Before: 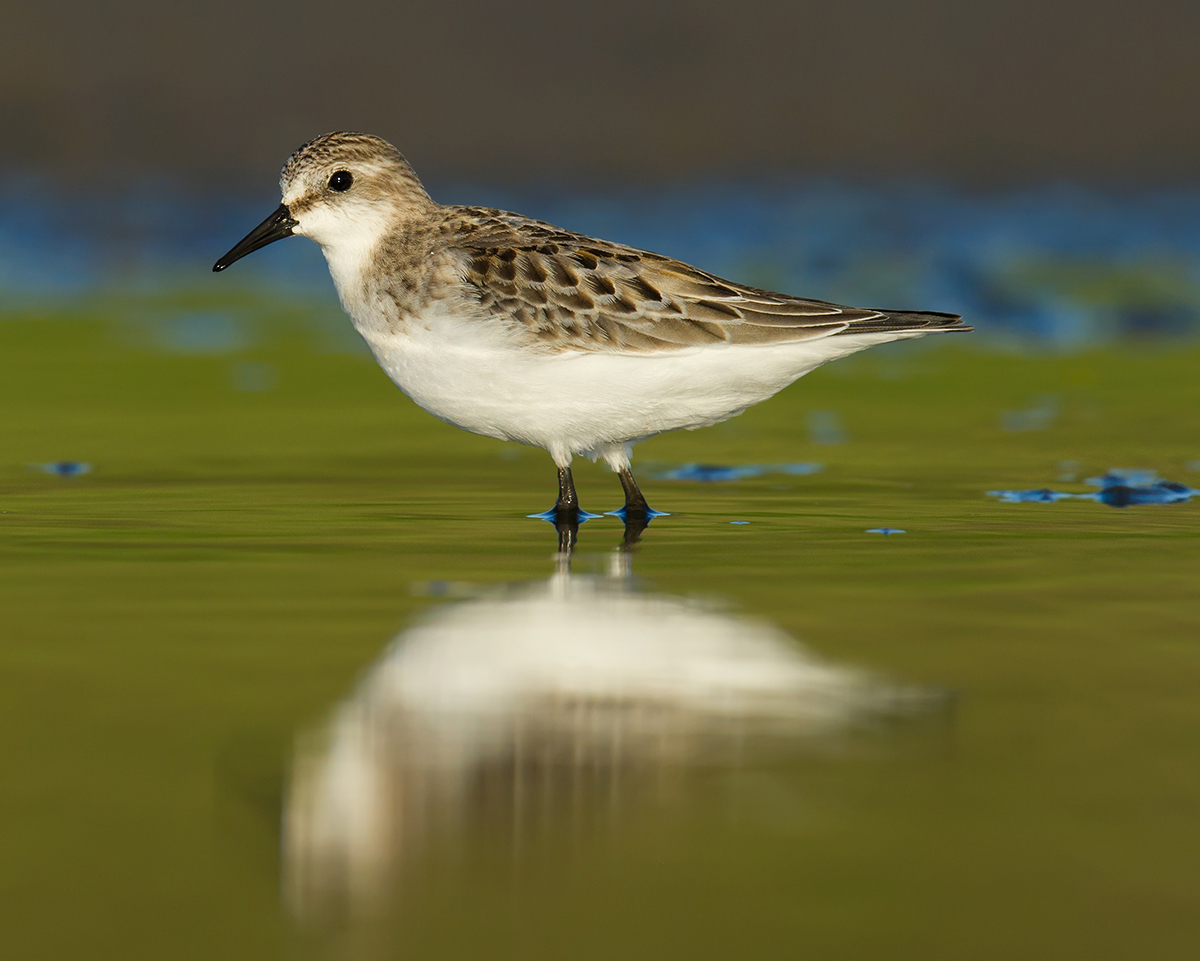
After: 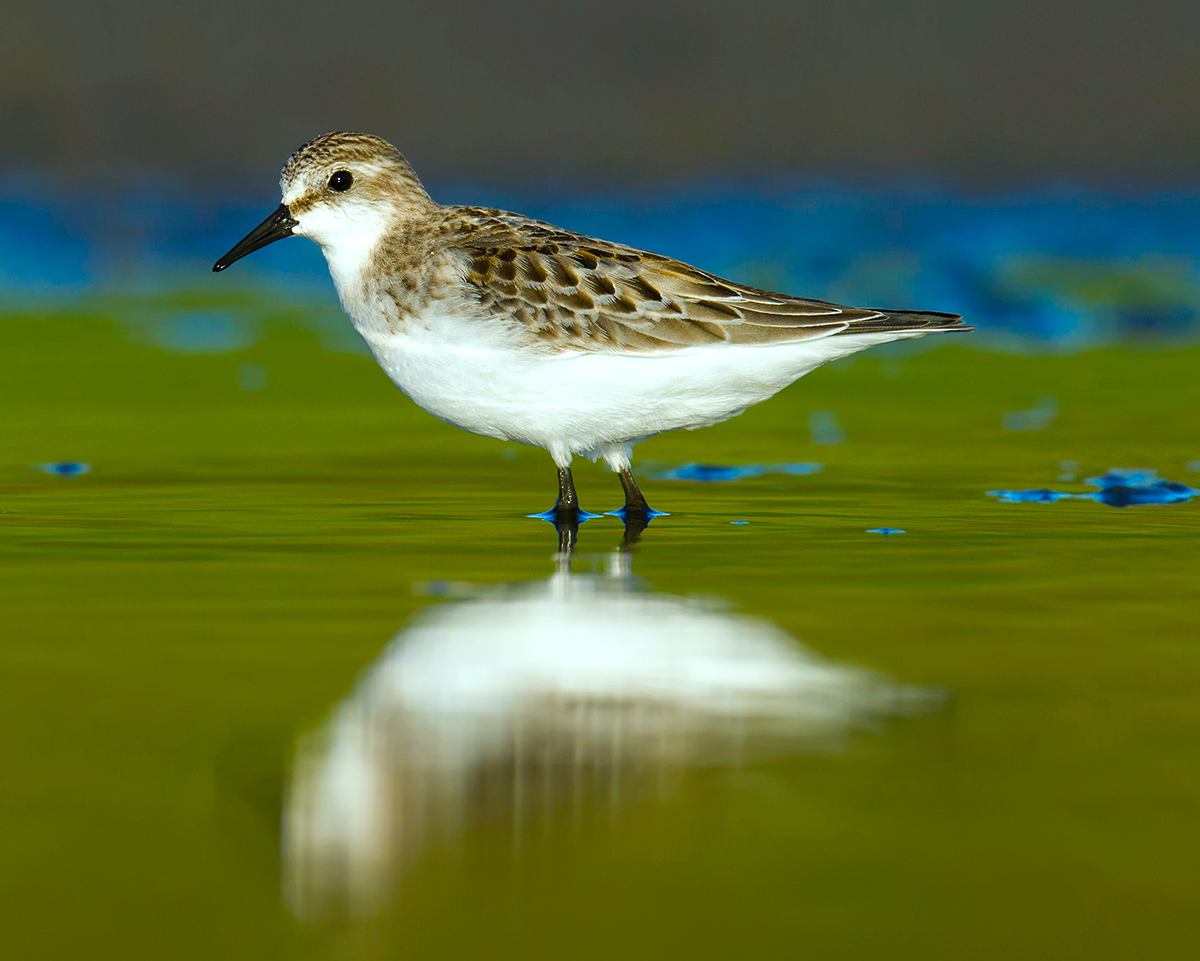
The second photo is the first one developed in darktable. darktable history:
color calibration: illuminant F (fluorescent), F source F9 (Cool White Deluxe 4150 K) – high CRI, x 0.374, y 0.373, temperature 4159.98 K
color balance rgb: perceptual saturation grading › global saturation 23.916%, perceptual saturation grading › highlights -23.817%, perceptual saturation grading › mid-tones 24.14%, perceptual saturation grading › shadows 41.147%, perceptual brilliance grading › highlights 9.372%, perceptual brilliance grading › mid-tones 5.422%
